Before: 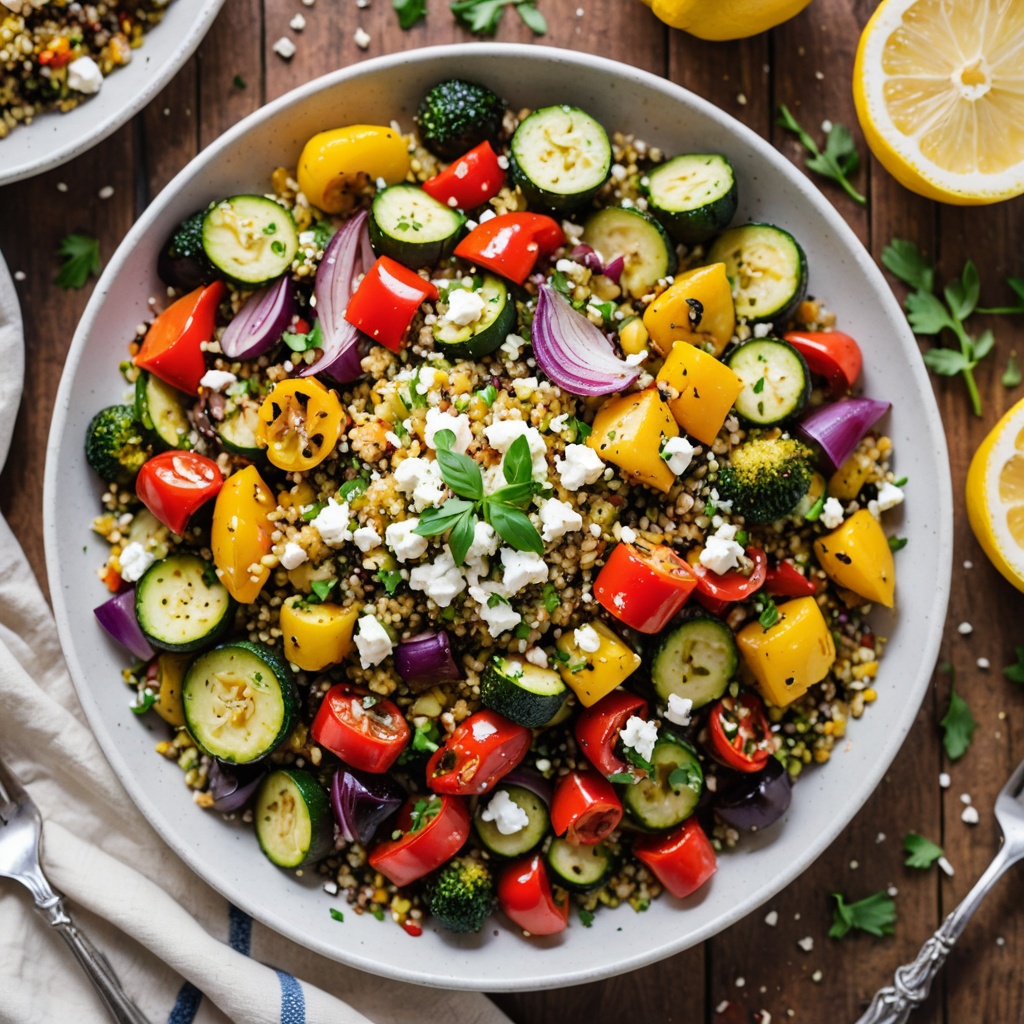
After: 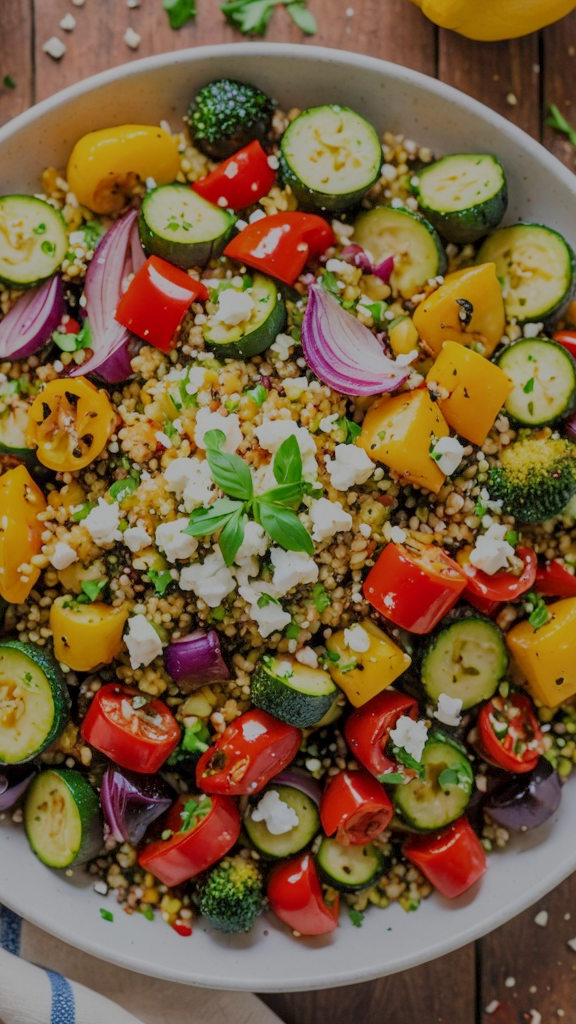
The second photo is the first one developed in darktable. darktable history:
crop and rotate: left 22.516%, right 21.234%
local contrast: on, module defaults
filmic rgb: black relative exposure -14 EV, white relative exposure 8 EV, threshold 3 EV, hardness 3.74, latitude 50%, contrast 0.5, color science v5 (2021), contrast in shadows safe, contrast in highlights safe, enable highlight reconstruction true
